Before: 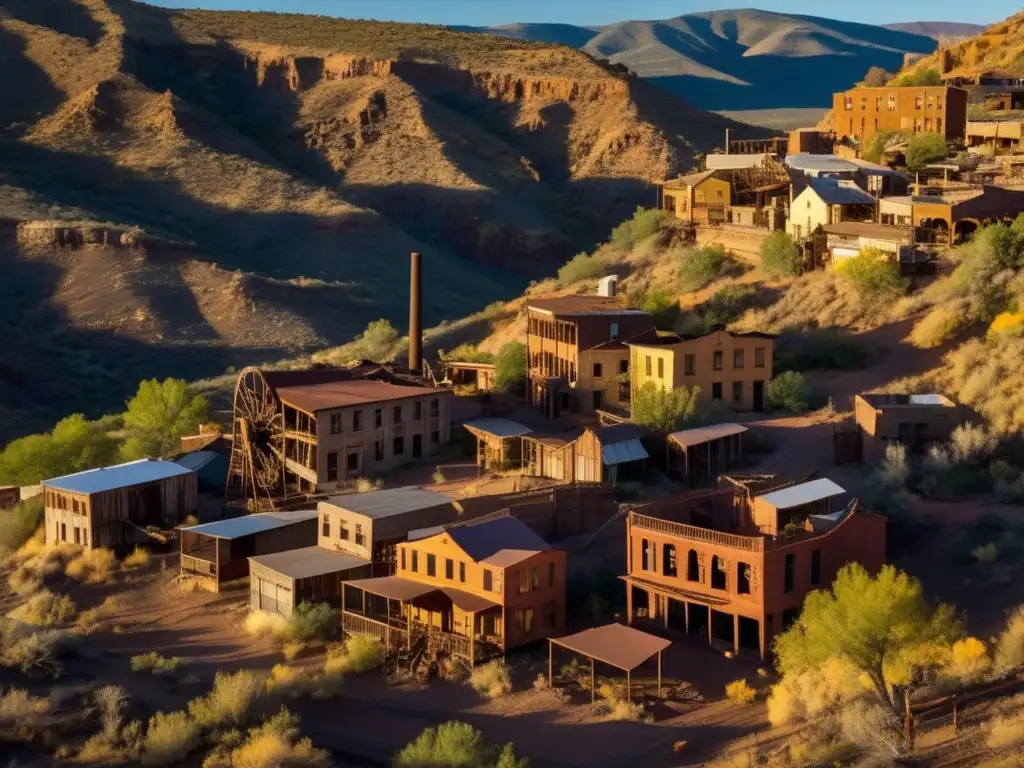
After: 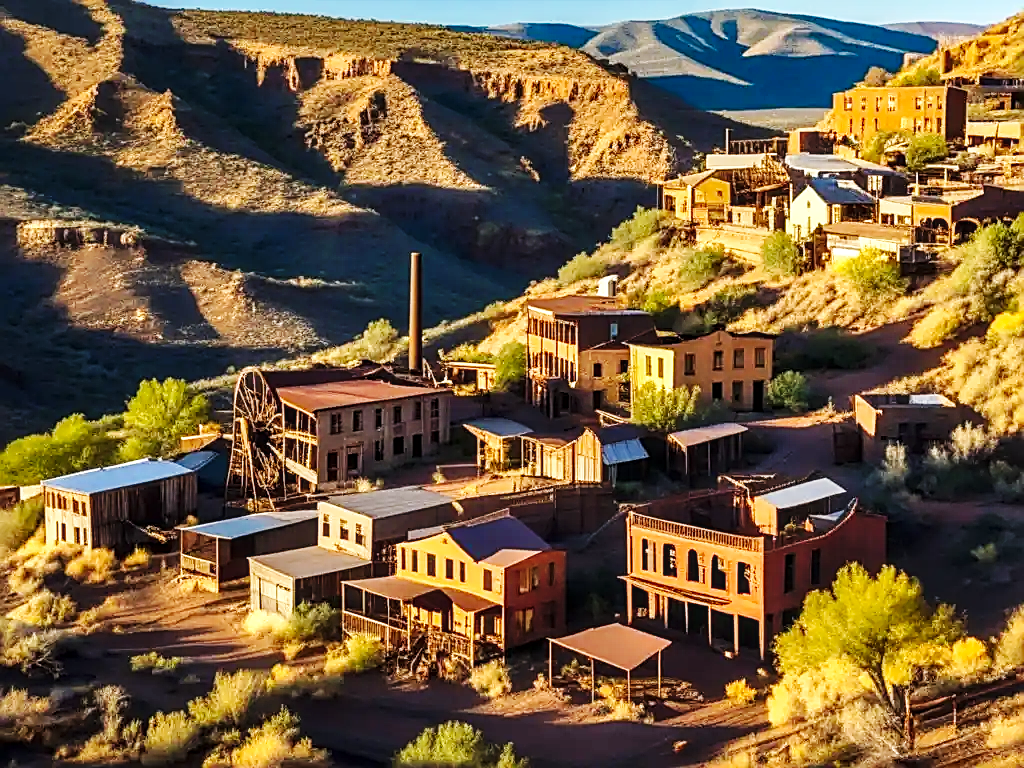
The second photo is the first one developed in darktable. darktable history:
base curve: curves: ch0 [(0, 0) (0.032, 0.025) (0.121, 0.166) (0.206, 0.329) (0.605, 0.79) (1, 1)], preserve colors none
local contrast: detail 130%
sharpen: amount 0.913
exposure: exposure 0.554 EV, compensate exposure bias true, compensate highlight preservation false
